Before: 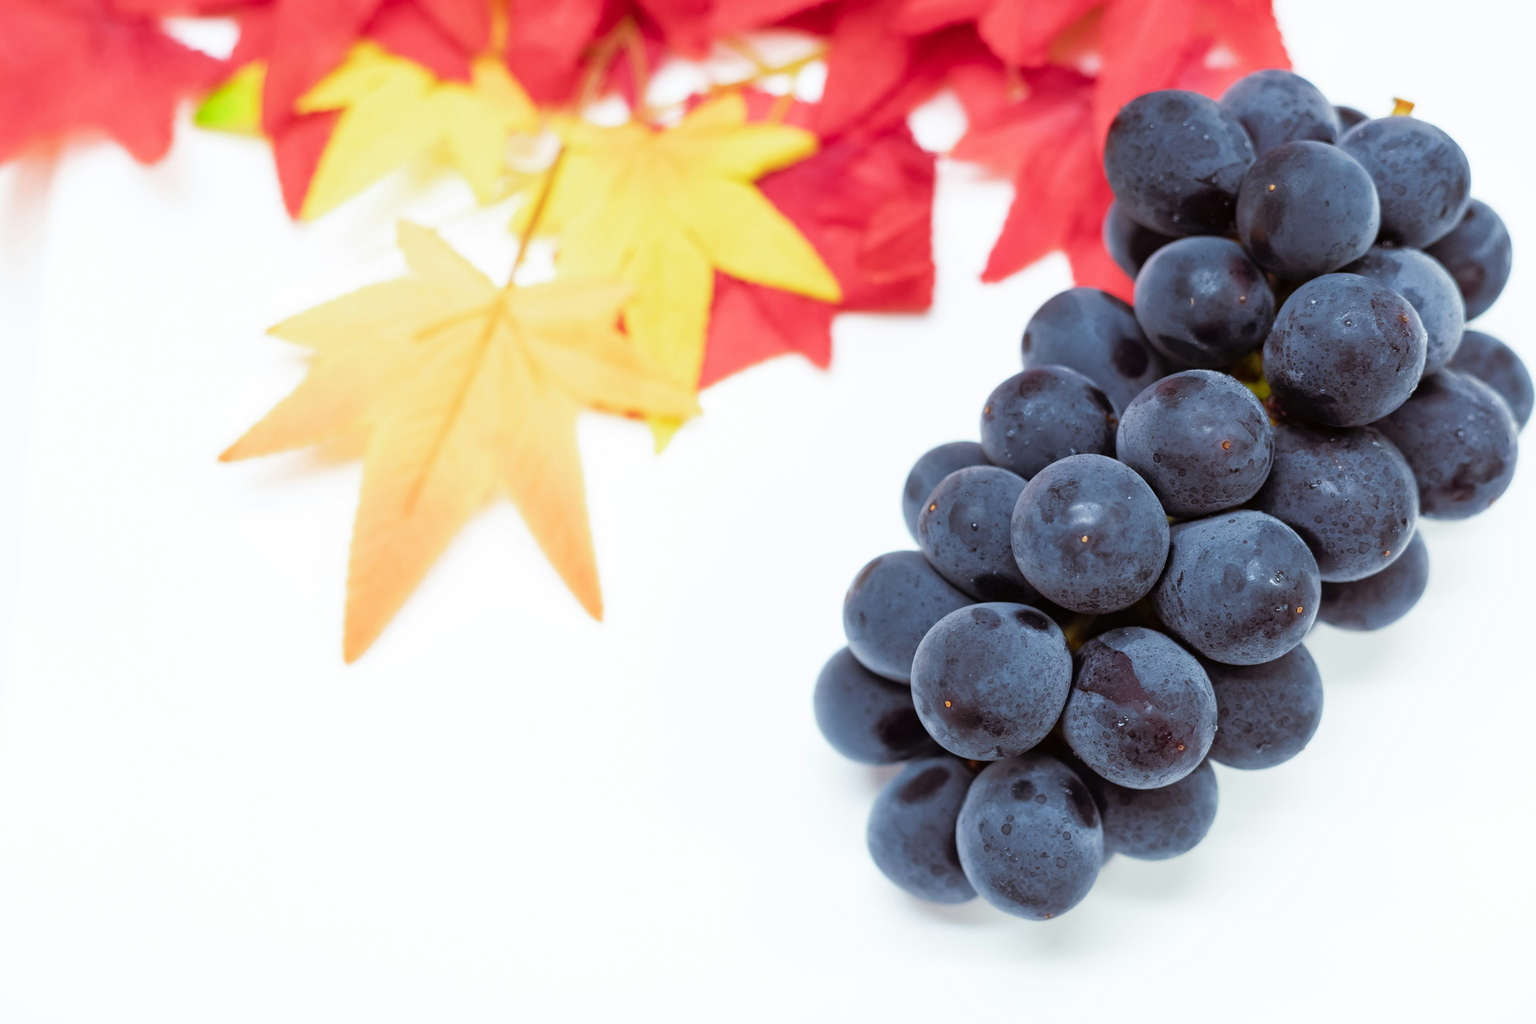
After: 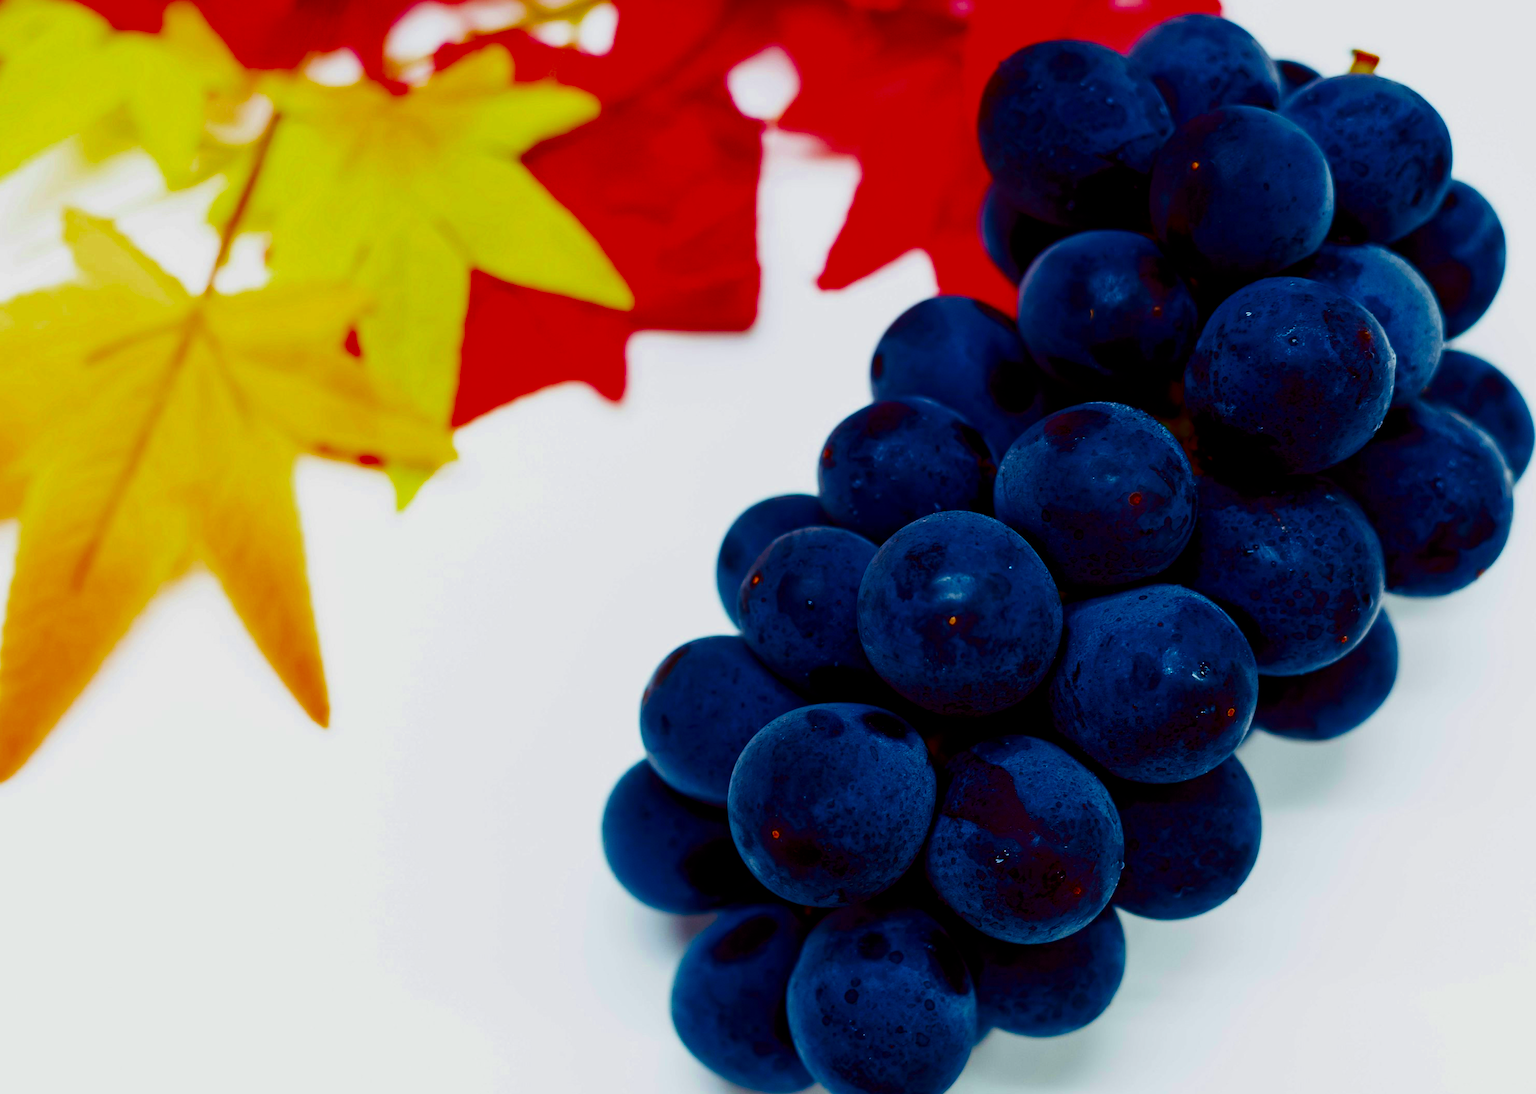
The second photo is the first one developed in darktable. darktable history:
contrast brightness saturation: brightness -0.999, saturation 0.983
filmic rgb: black relative exposure -4.95 EV, white relative exposure 2.84 EV, hardness 3.72
crop: left 22.725%, top 5.831%, bottom 11.554%
color balance rgb: shadows lift › luminance -19.926%, perceptual saturation grading › global saturation -0.029%, global vibrance 40.396%
